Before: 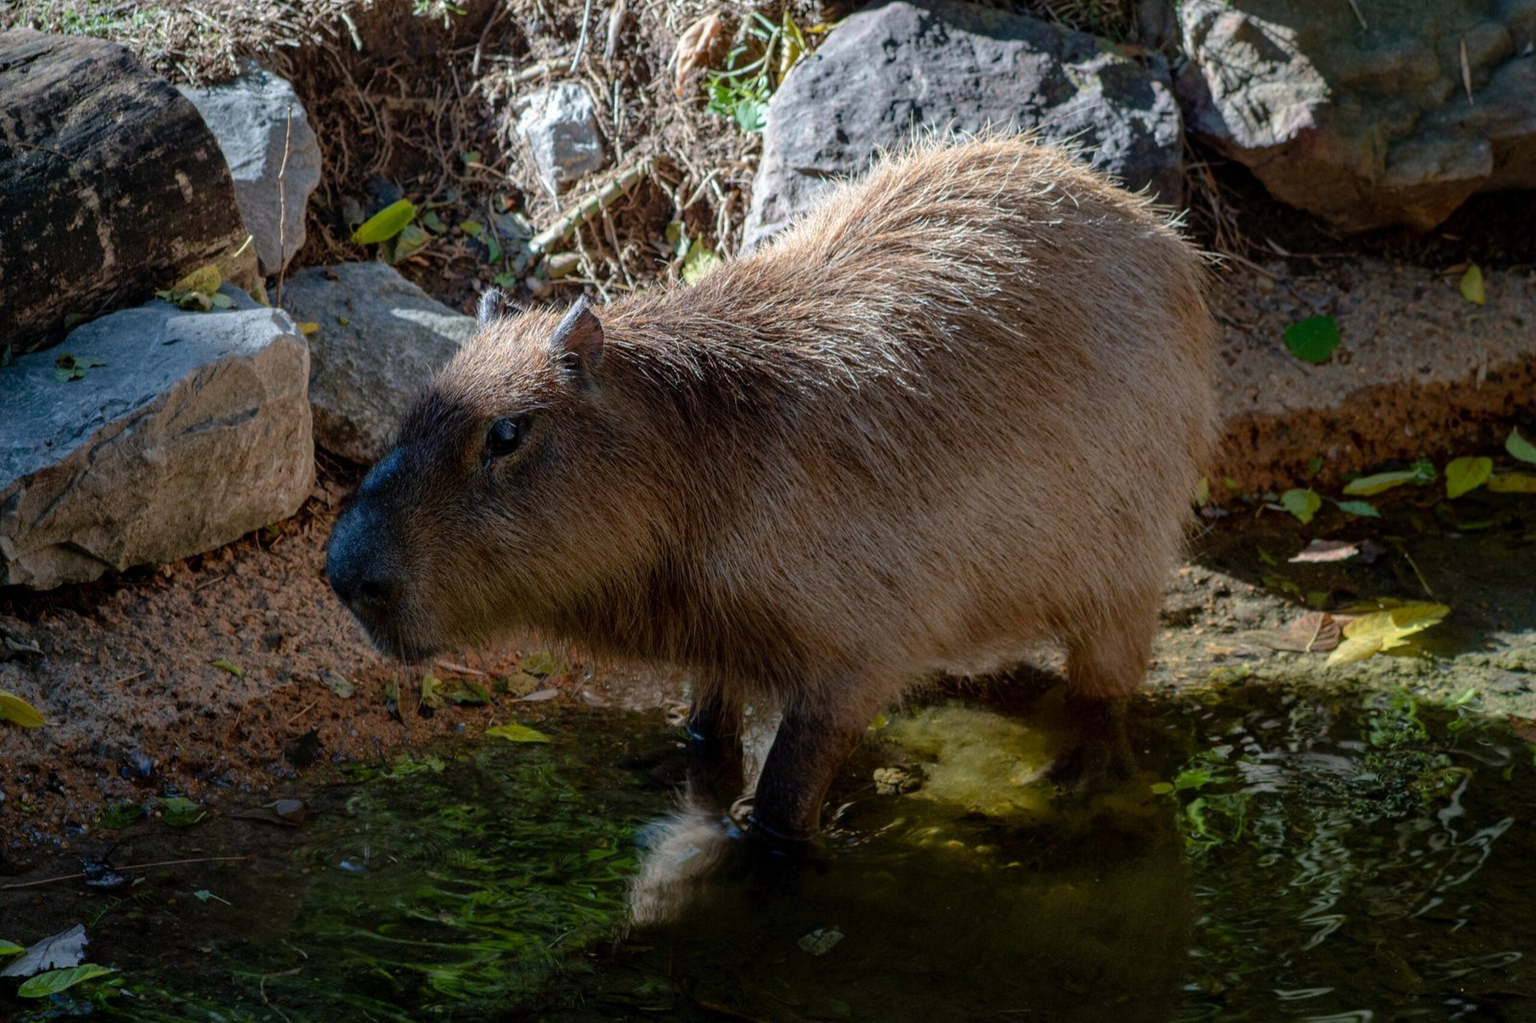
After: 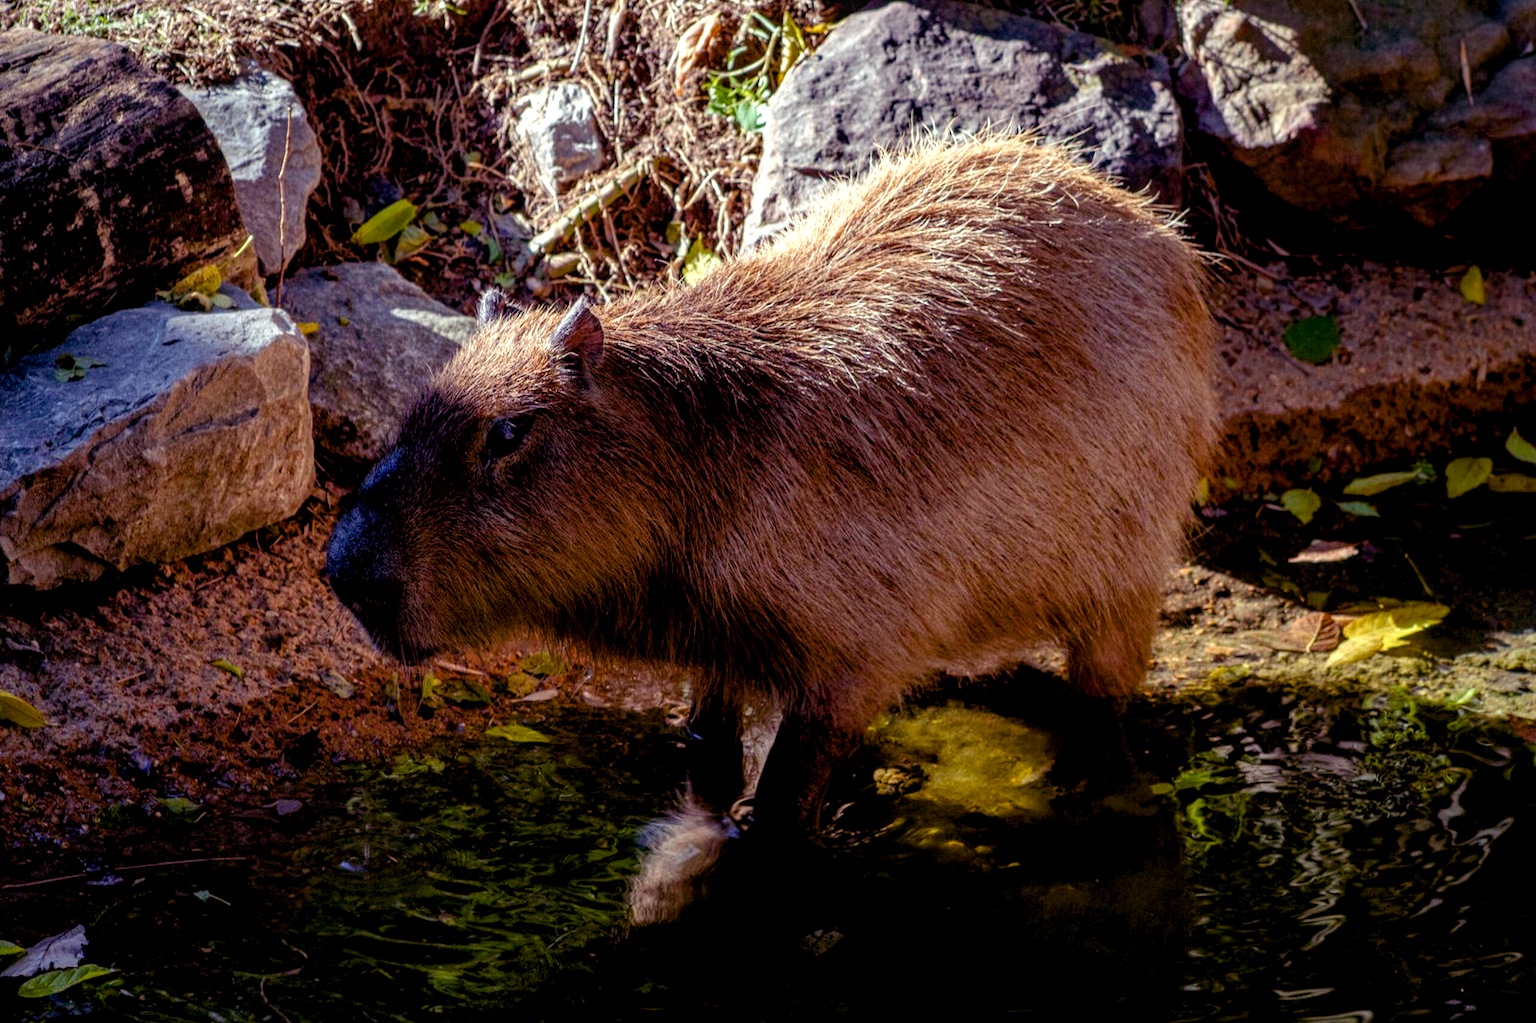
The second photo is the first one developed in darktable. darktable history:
local contrast: on, module defaults
color balance rgb: shadows lift › luminance -21.66%, shadows lift › chroma 8.98%, shadows lift › hue 283.37°, power › chroma 1.55%, power › hue 25.59°, highlights gain › luminance 6.08%, highlights gain › chroma 2.55%, highlights gain › hue 90°, global offset › luminance -0.87%, perceptual saturation grading › global saturation 27.49%, perceptual saturation grading › highlights -28.39%, perceptual saturation grading › mid-tones 15.22%, perceptual saturation grading › shadows 33.98%, perceptual brilliance grading › highlights 10%, perceptual brilliance grading › mid-tones 5%
